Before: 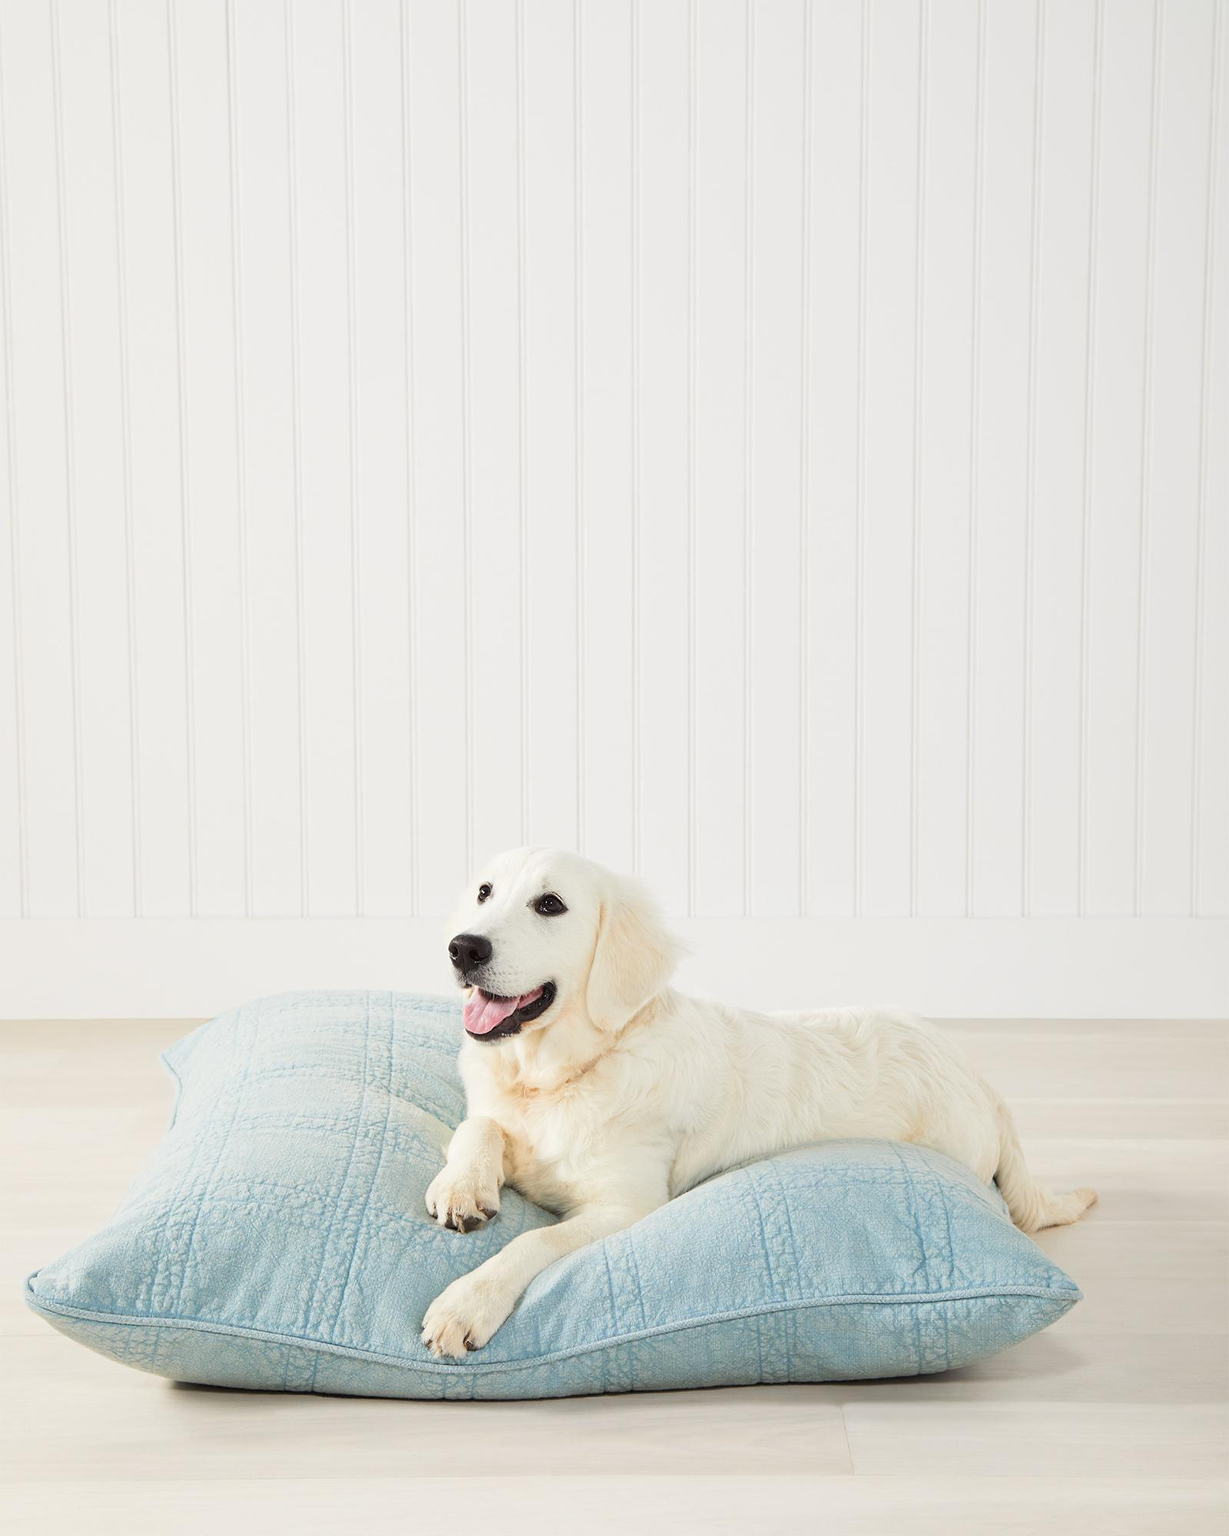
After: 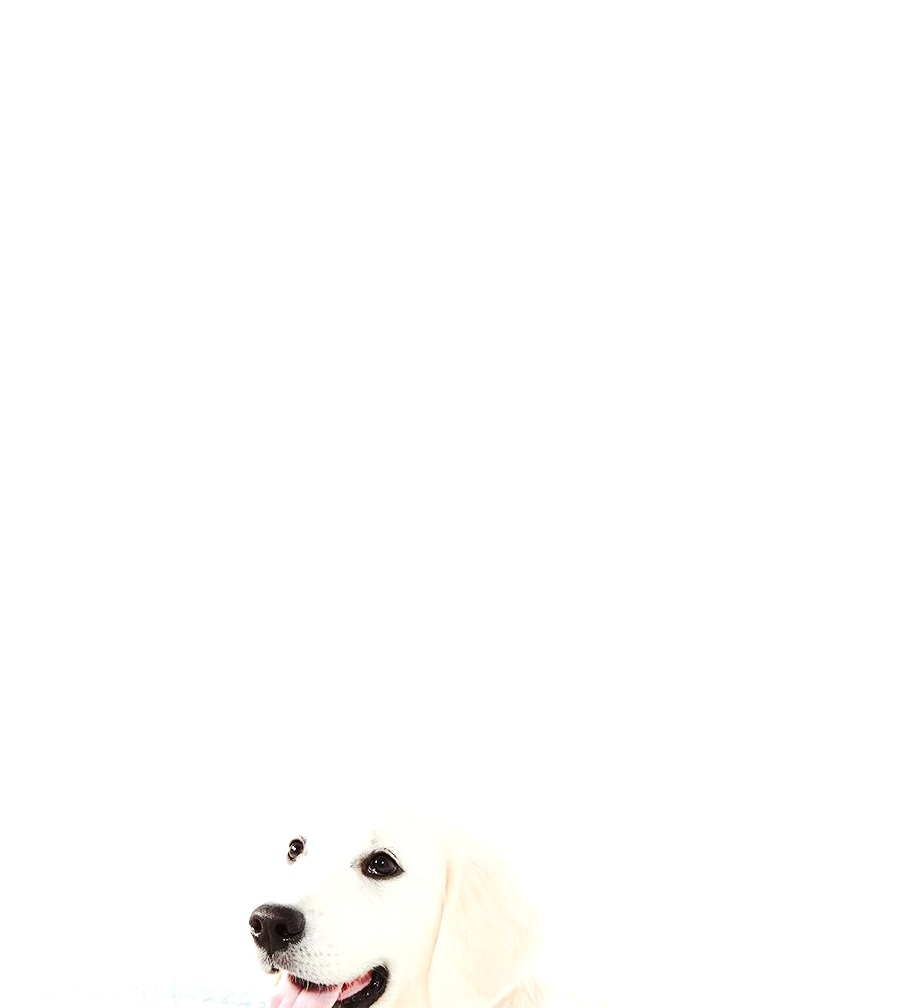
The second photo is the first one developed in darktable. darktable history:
exposure: exposure 0.568 EV, compensate highlight preservation false
crop: left 20.973%, top 15.657%, right 21.652%, bottom 33.906%
tone curve: curves: ch0 [(0, 0) (0.003, 0.017) (0.011, 0.017) (0.025, 0.017) (0.044, 0.019) (0.069, 0.03) (0.1, 0.046) (0.136, 0.066) (0.177, 0.104) (0.224, 0.151) (0.277, 0.231) (0.335, 0.321) (0.399, 0.454) (0.468, 0.567) (0.543, 0.674) (0.623, 0.763) (0.709, 0.82) (0.801, 0.872) (0.898, 0.934) (1, 1)], preserve colors none
